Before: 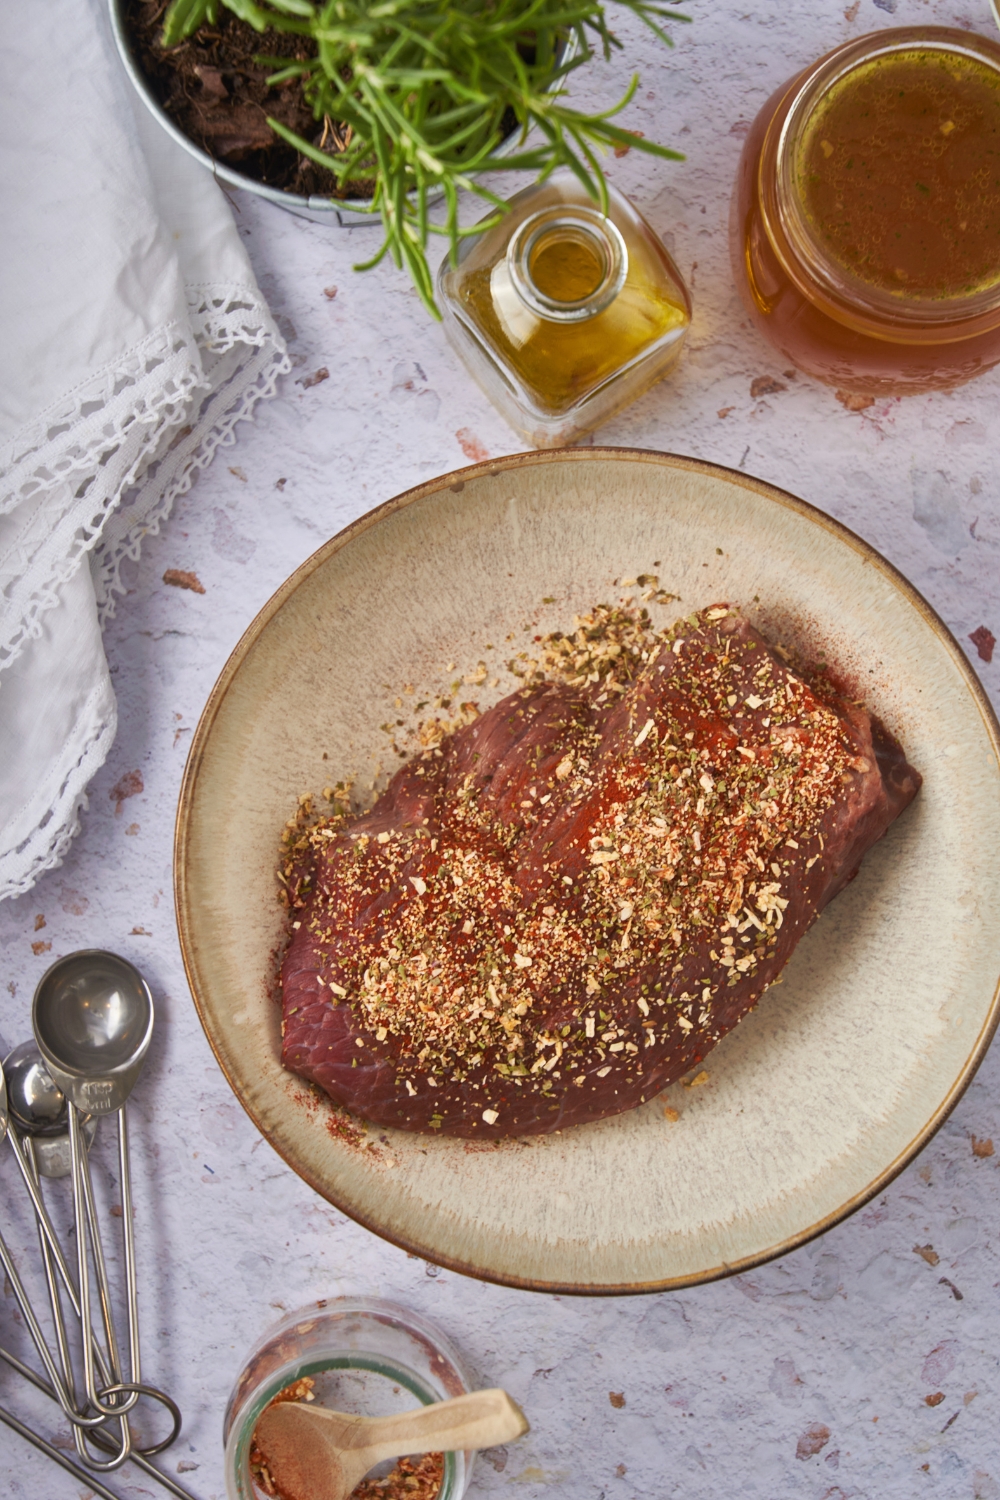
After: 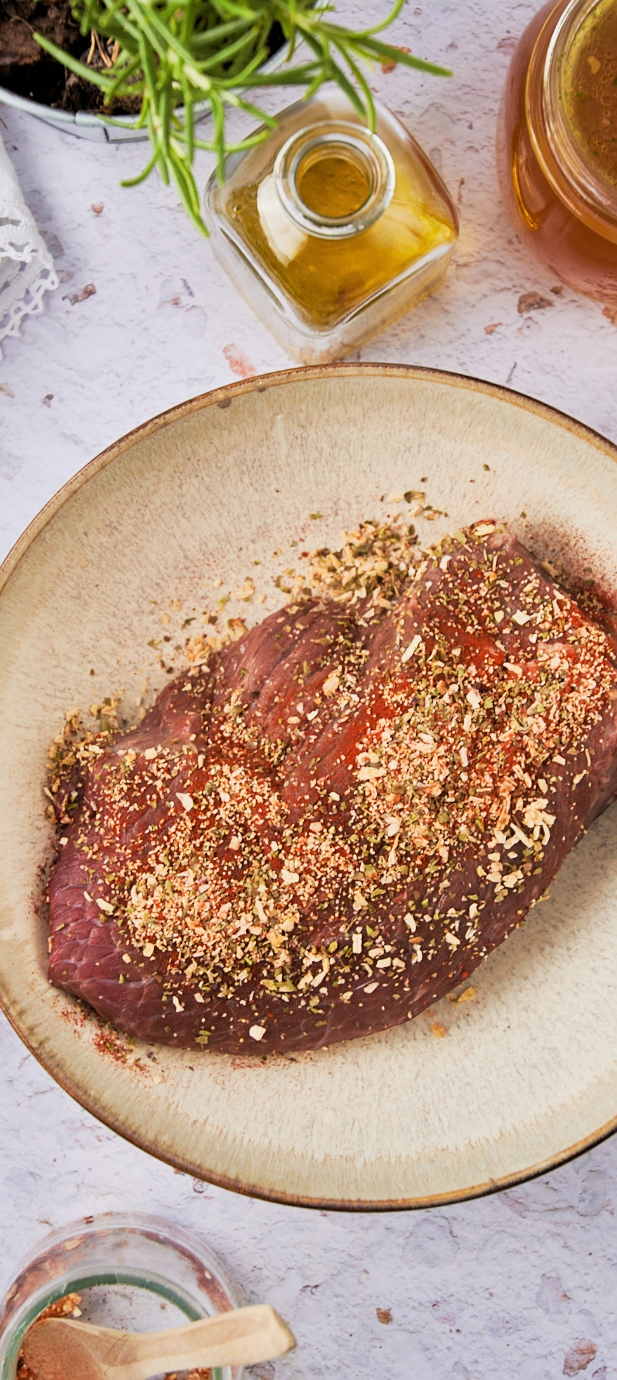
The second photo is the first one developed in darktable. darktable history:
filmic rgb: black relative exposure -5.12 EV, white relative exposure 3.98 EV, hardness 2.88, contrast 1.183
crop and rotate: left 23.39%, top 5.636%, right 14.839%, bottom 2.336%
exposure: exposure 0.61 EV, compensate highlight preservation false
sharpen: radius 1.316, amount 0.294, threshold 0.173
